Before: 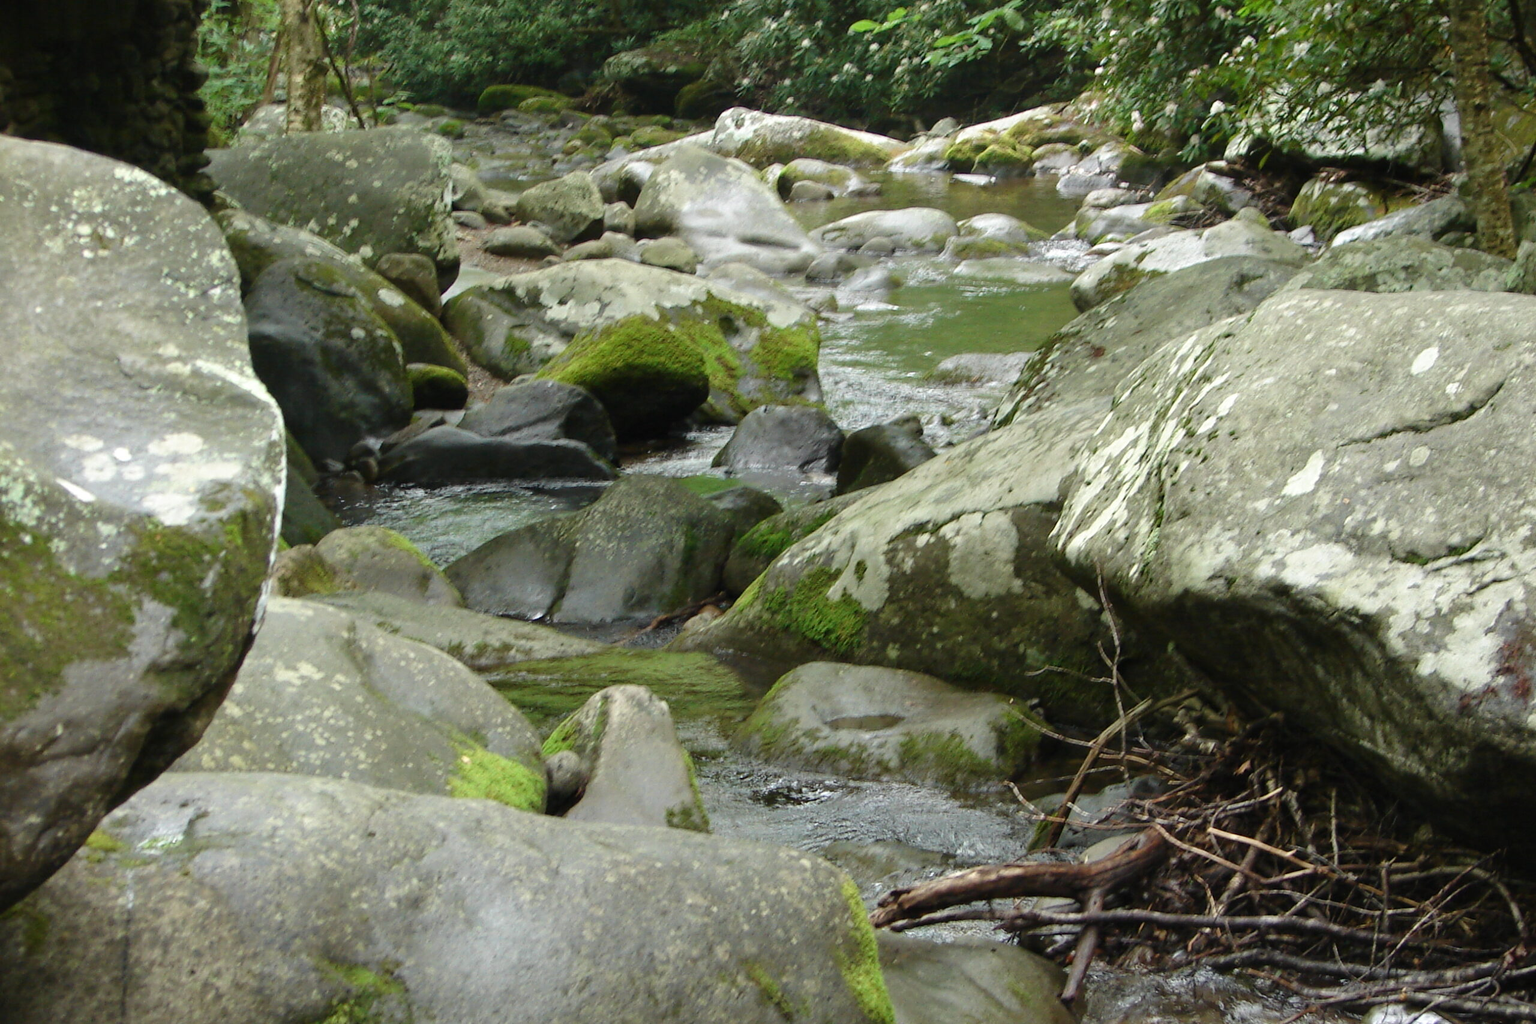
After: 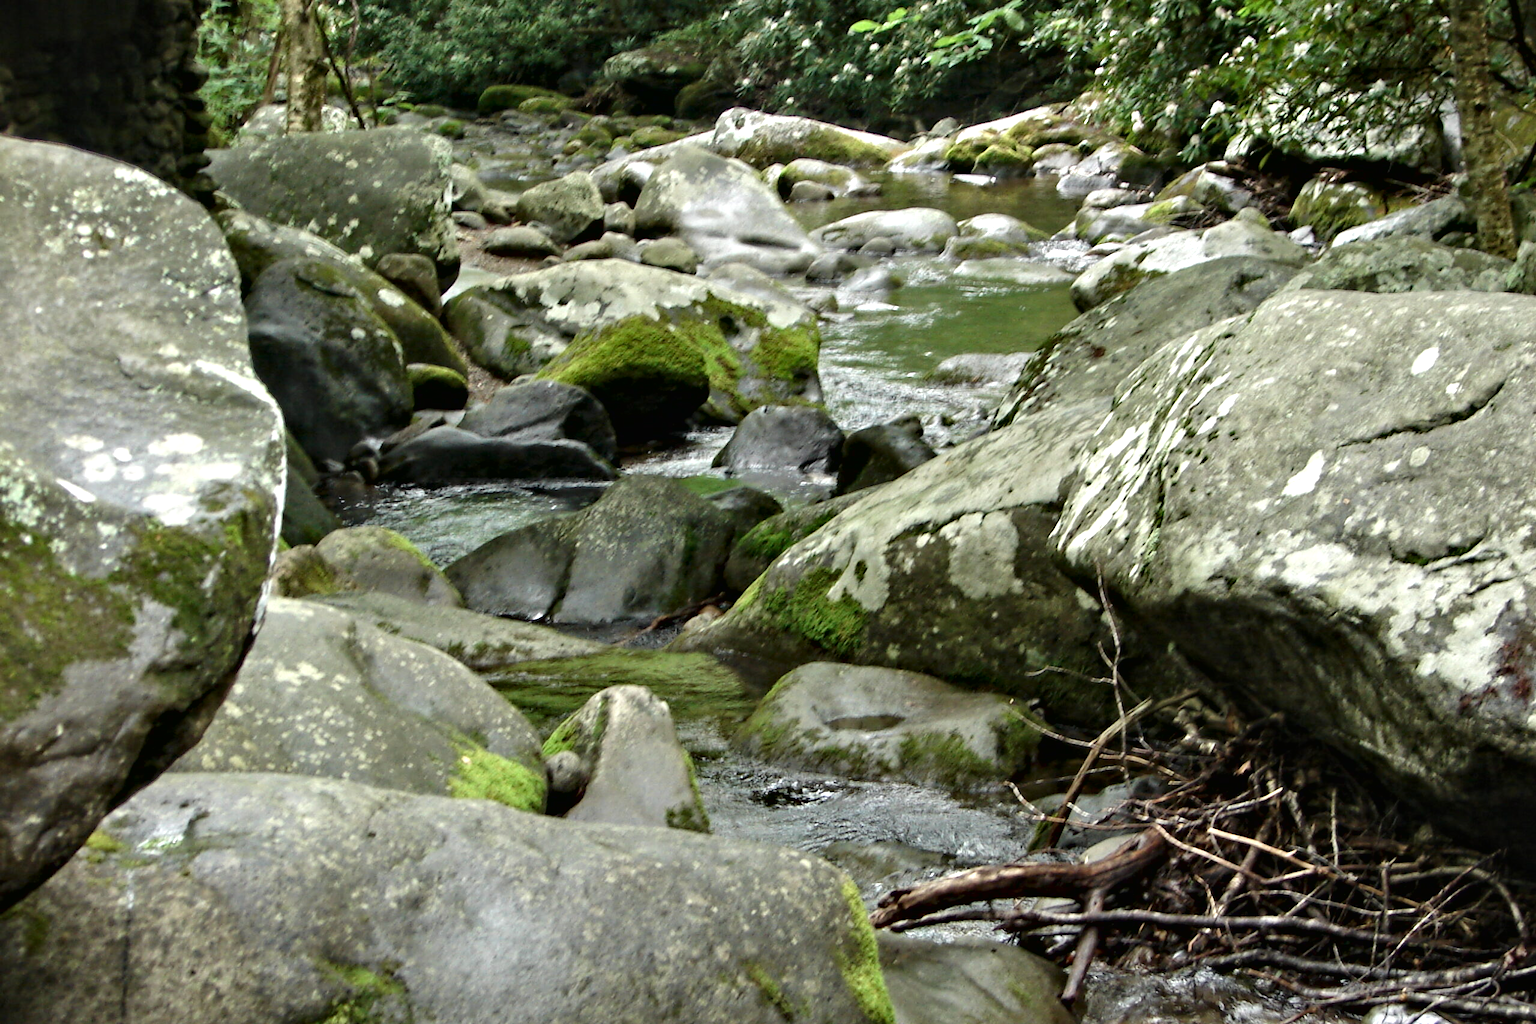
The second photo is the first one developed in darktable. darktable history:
contrast brightness saturation: contrast -0.02, brightness -0.01, saturation 0.03
contrast equalizer: y [[0.511, 0.558, 0.631, 0.632, 0.559, 0.512], [0.5 ×6], [0.507, 0.559, 0.627, 0.644, 0.647, 0.647], [0 ×6], [0 ×6]]
